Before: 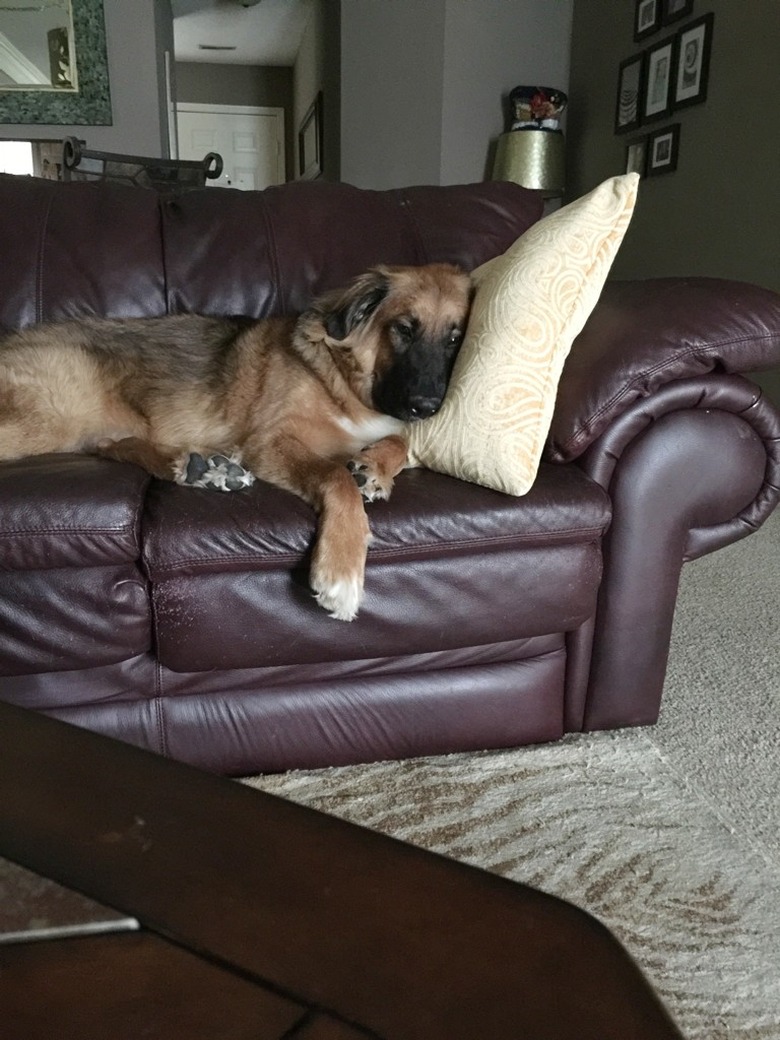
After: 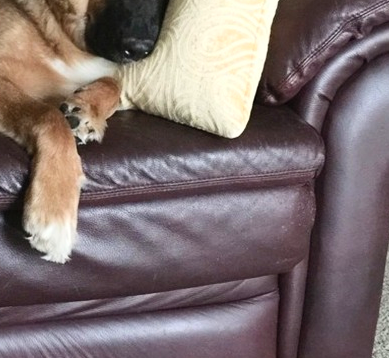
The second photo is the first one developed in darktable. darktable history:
contrast brightness saturation: contrast 0.197, brightness 0.161, saturation 0.221
crop: left 36.879%, top 34.453%, right 13.186%, bottom 31.051%
